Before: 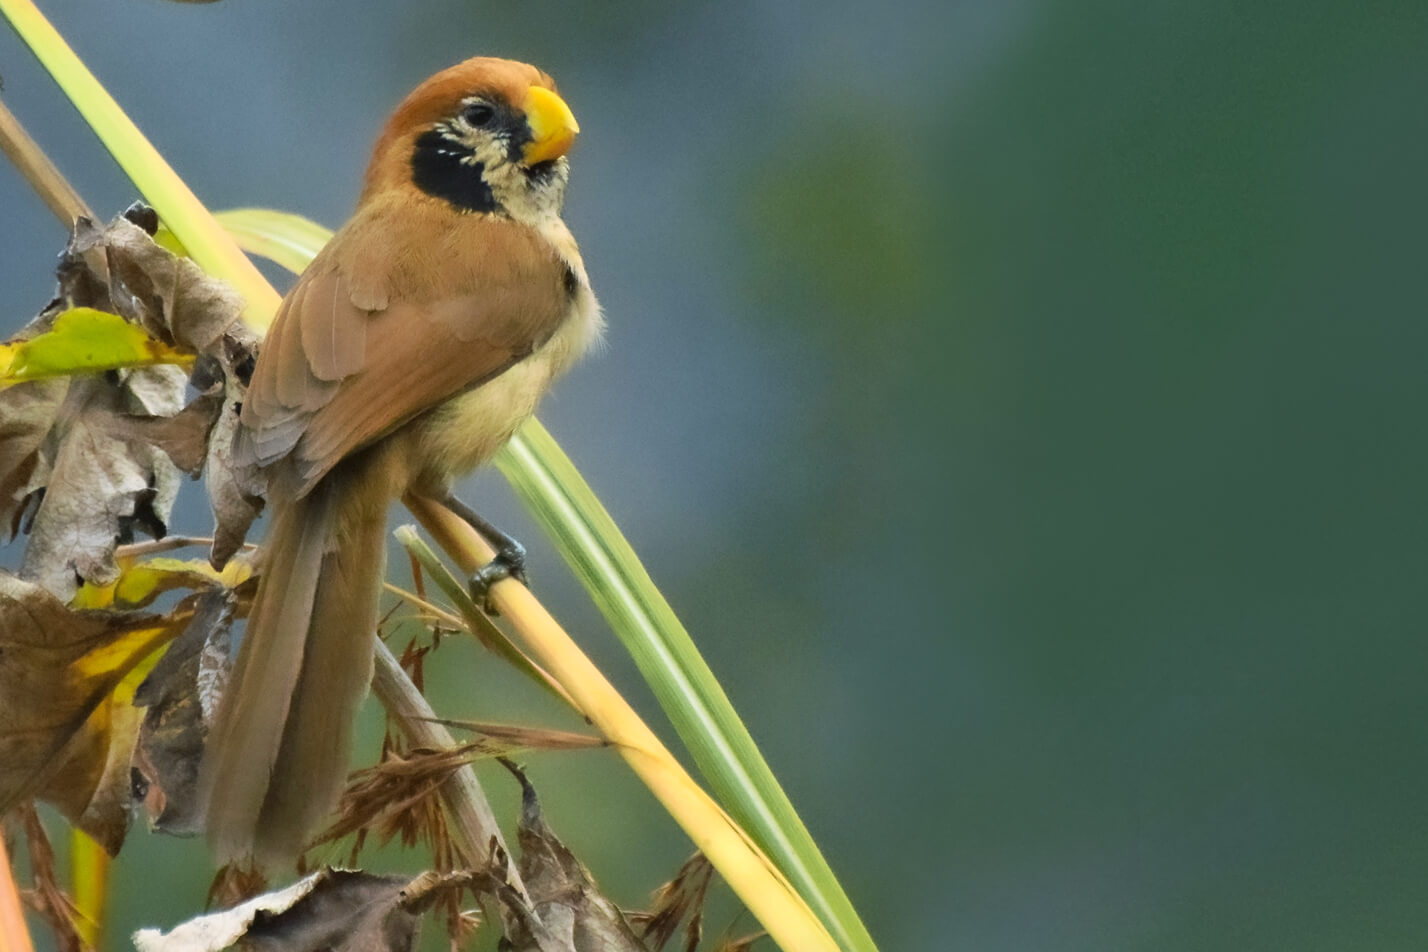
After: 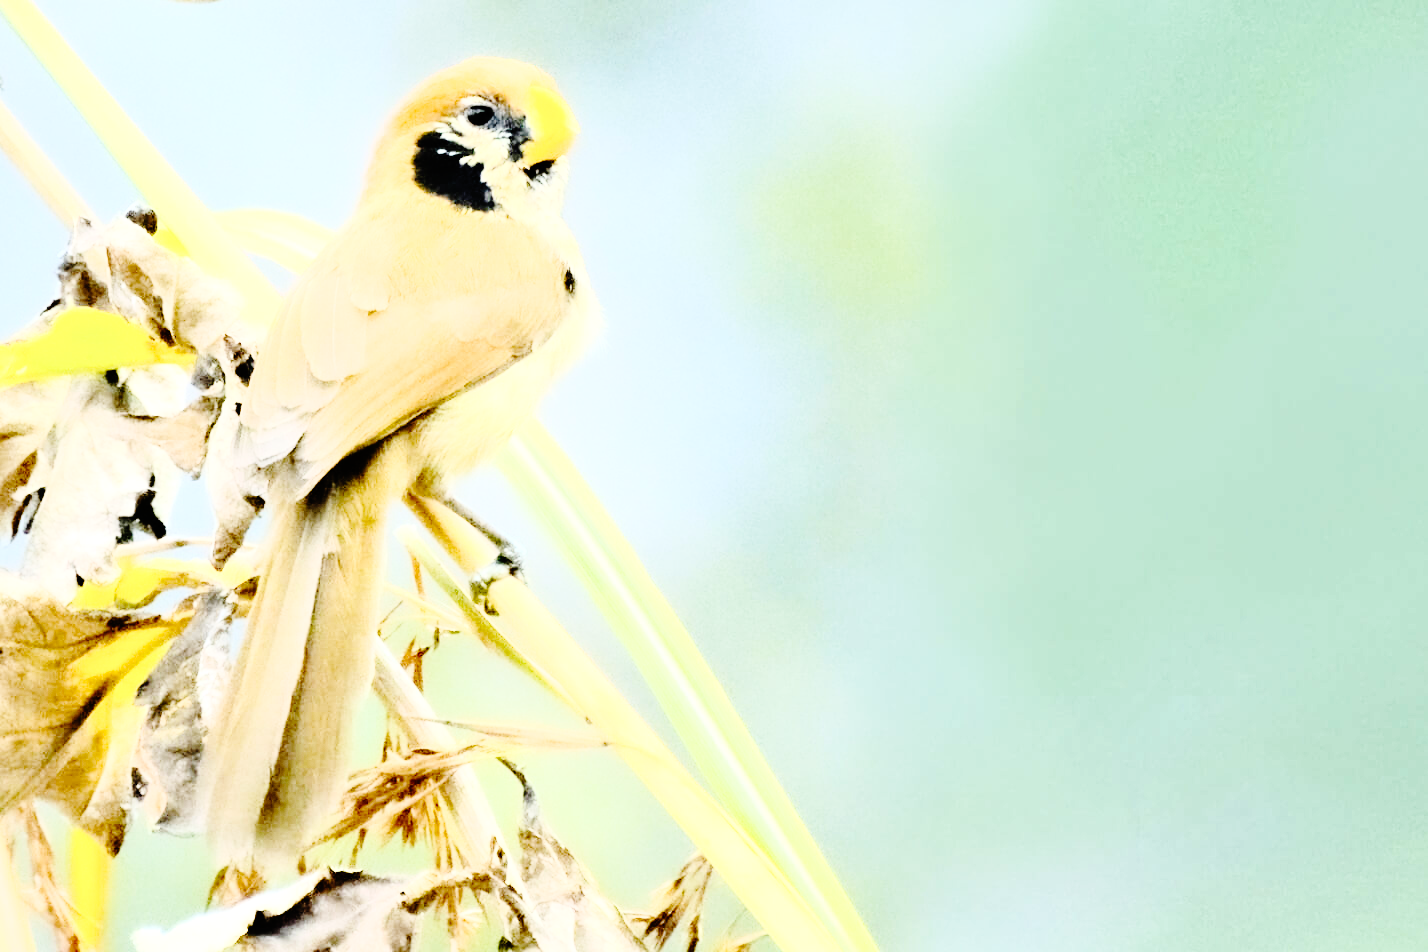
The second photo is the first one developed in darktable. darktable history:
exposure: black level correction 0, exposure 1.2 EV, compensate highlight preservation false
base curve: curves: ch0 [(0, 0) (0.036, 0.01) (0.123, 0.254) (0.258, 0.504) (0.507, 0.748) (1, 1)], preserve colors none
rgb curve: curves: ch0 [(0, 0) (0.21, 0.15) (0.24, 0.21) (0.5, 0.75) (0.75, 0.96) (0.89, 0.99) (1, 1)]; ch1 [(0, 0.02) (0.21, 0.13) (0.25, 0.2) (0.5, 0.67) (0.75, 0.9) (0.89, 0.97) (1, 1)]; ch2 [(0, 0.02) (0.21, 0.13) (0.25, 0.2) (0.5, 0.67) (0.75, 0.9) (0.89, 0.97) (1, 1)], compensate middle gray true
